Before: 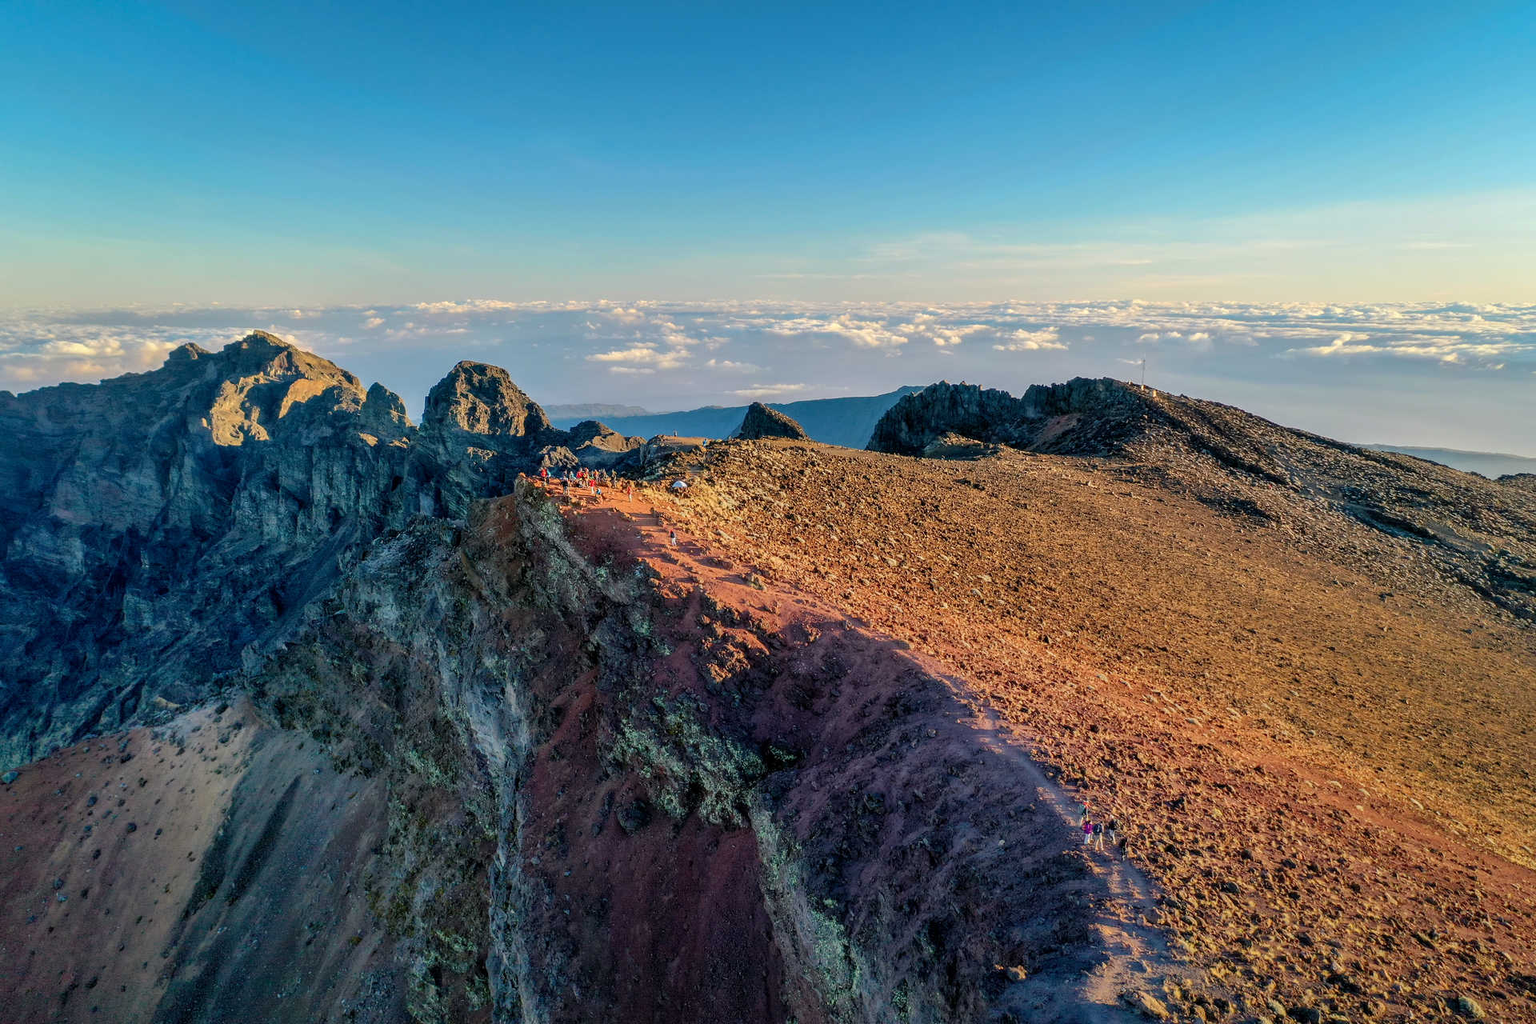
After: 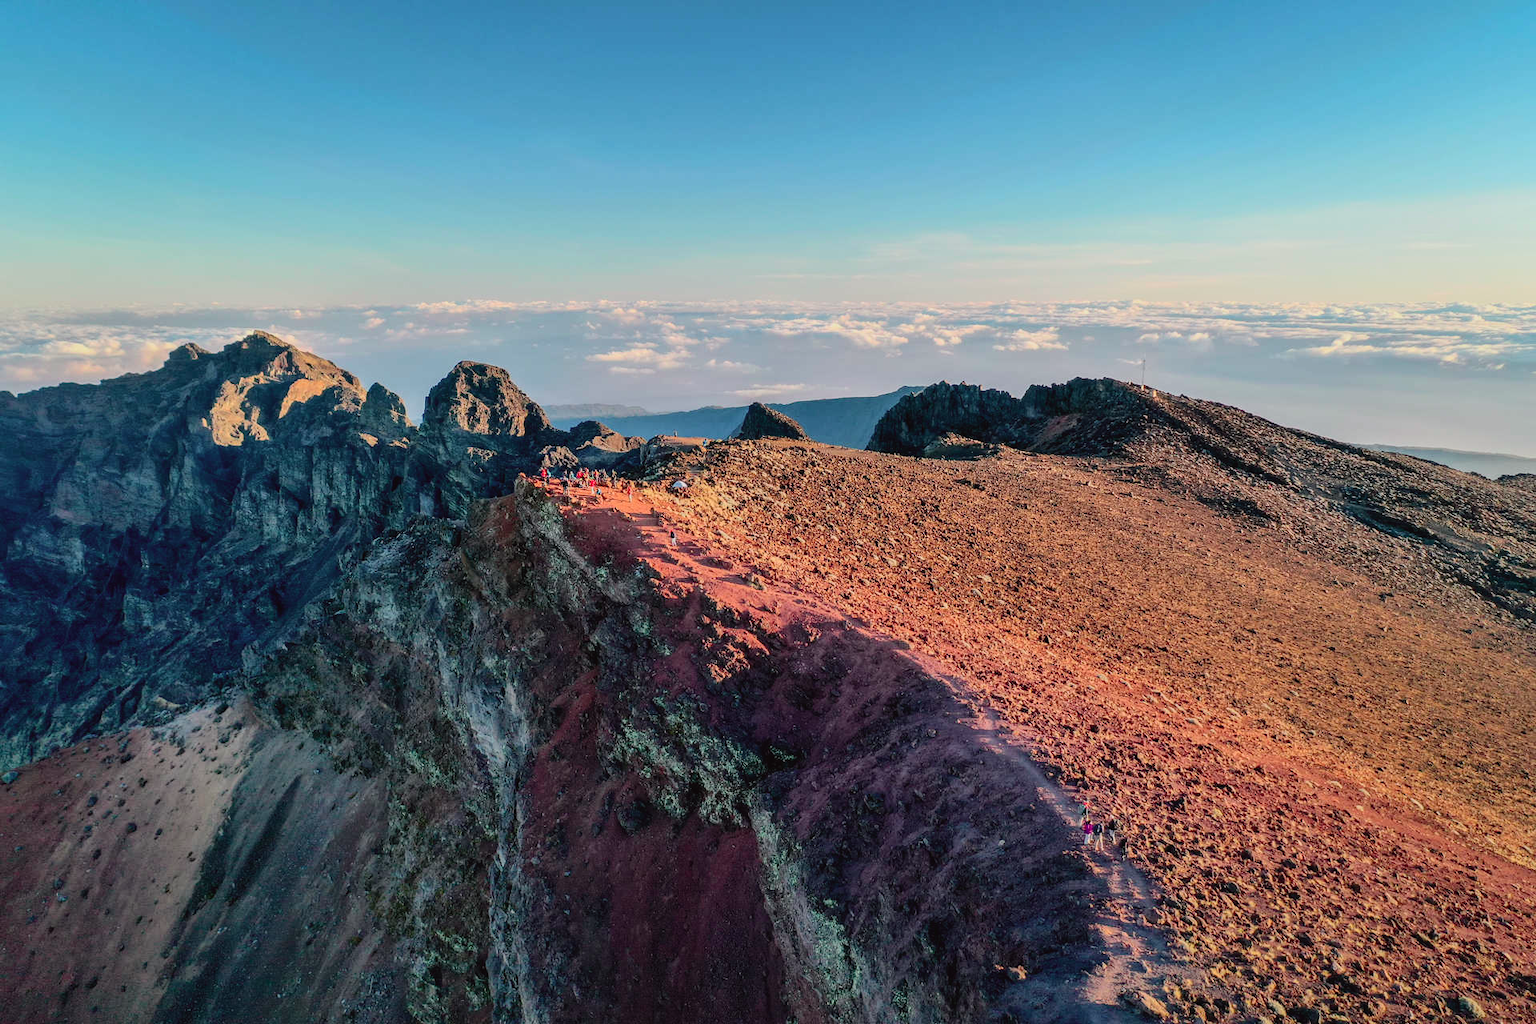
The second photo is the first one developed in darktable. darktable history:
levels: levels [0, 0.499, 1]
tone curve: curves: ch0 [(0, 0.023) (0.184, 0.168) (0.491, 0.519) (0.748, 0.765) (1, 0.919)]; ch1 [(0, 0) (0.179, 0.173) (0.322, 0.32) (0.424, 0.424) (0.496, 0.501) (0.563, 0.586) (0.761, 0.803) (1, 1)]; ch2 [(0, 0) (0.434, 0.447) (0.483, 0.487) (0.557, 0.541) (0.697, 0.68) (1, 1)], color space Lab, independent channels, preserve colors none
